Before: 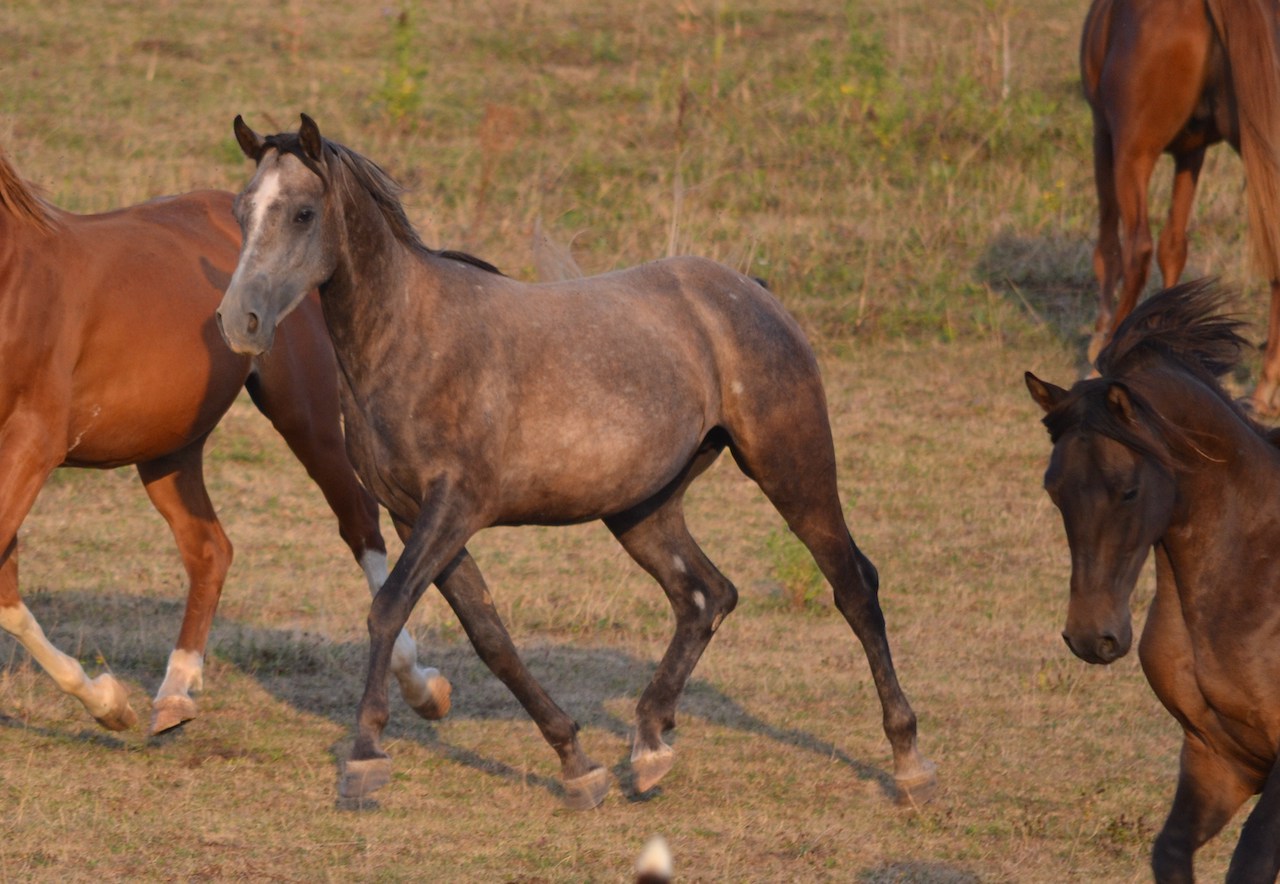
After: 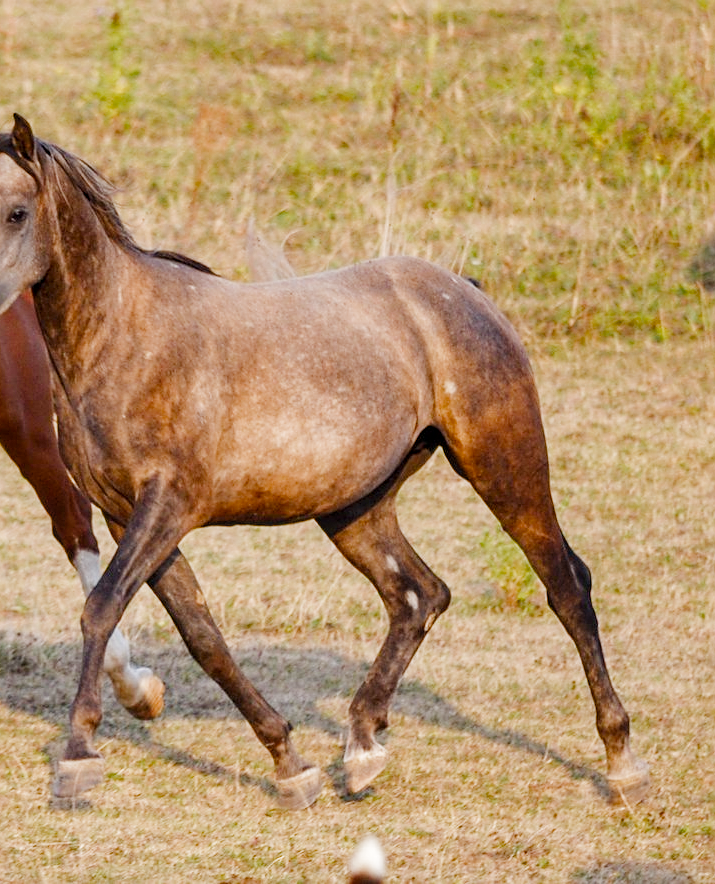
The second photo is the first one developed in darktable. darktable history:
crop and rotate: left 22.477%, right 21.587%
sharpen: amount 0.495
color balance rgb: linear chroma grading › global chroma 8.815%, perceptual saturation grading › global saturation 0.794%, perceptual saturation grading › highlights -9.478%, perceptual saturation grading › mid-tones 17.982%, perceptual saturation grading › shadows 28.487%, perceptual brilliance grading › highlights 9.346%, perceptual brilliance grading › mid-tones 5.607%, global vibrance 14.22%
local contrast: on, module defaults
exposure: exposure 1 EV, compensate highlight preservation false
filmic rgb: black relative exposure -7.65 EV, white relative exposure 4.56 EV, hardness 3.61, preserve chrominance no, color science v5 (2021)
